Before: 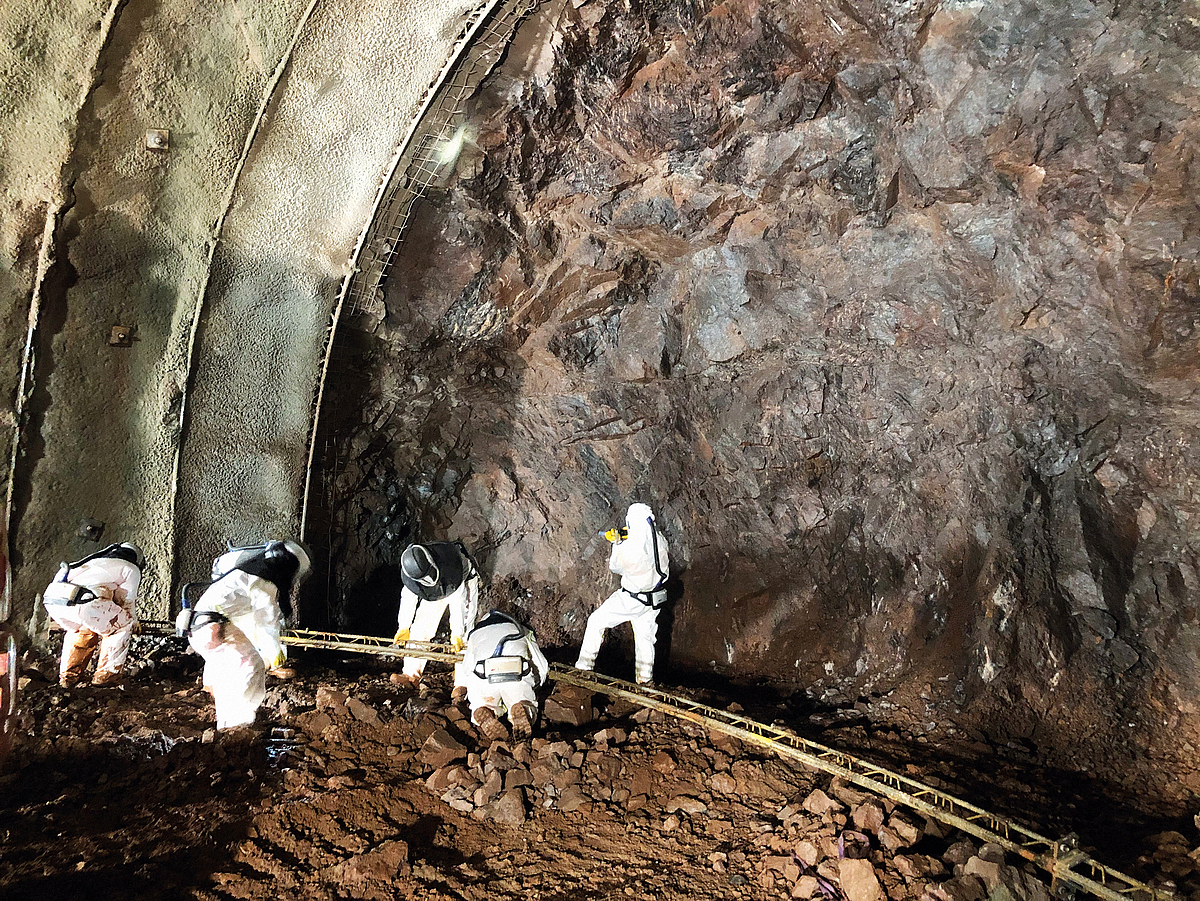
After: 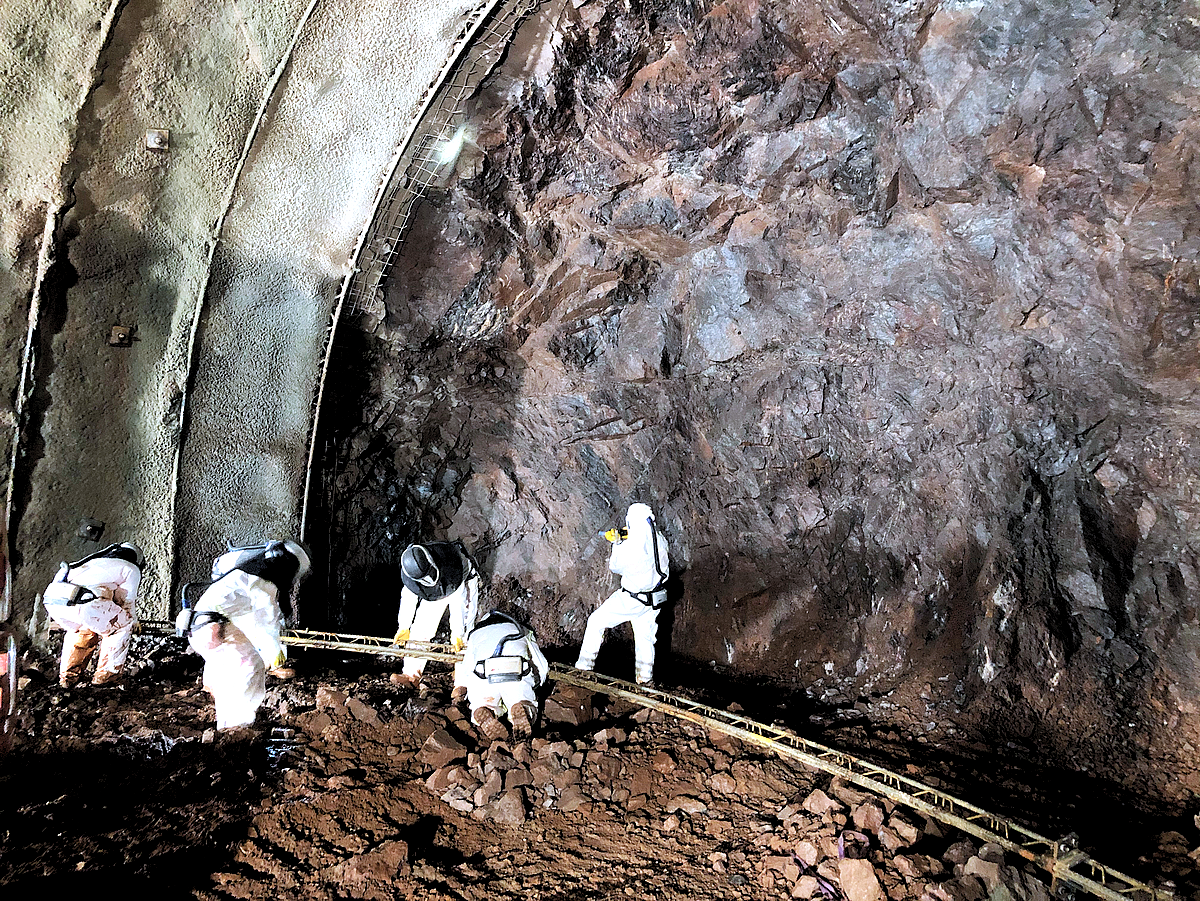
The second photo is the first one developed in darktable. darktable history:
rgb levels: levels [[0.01, 0.419, 0.839], [0, 0.5, 1], [0, 0.5, 1]]
sharpen: radius 2.883, amount 0.868, threshold 47.523
color calibration: illuminant as shot in camera, x 0.37, y 0.382, temperature 4313.32 K
